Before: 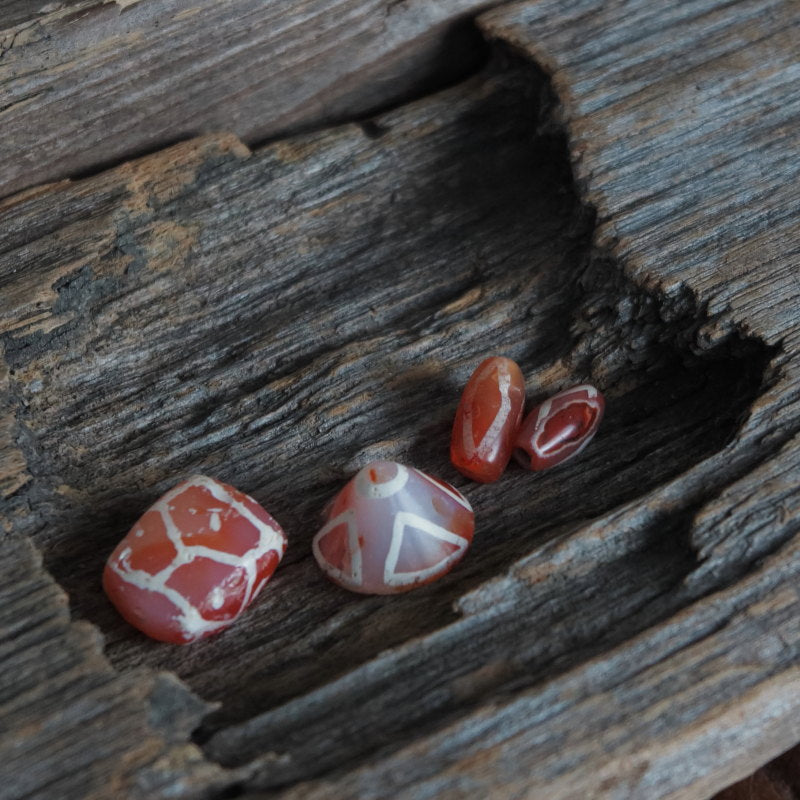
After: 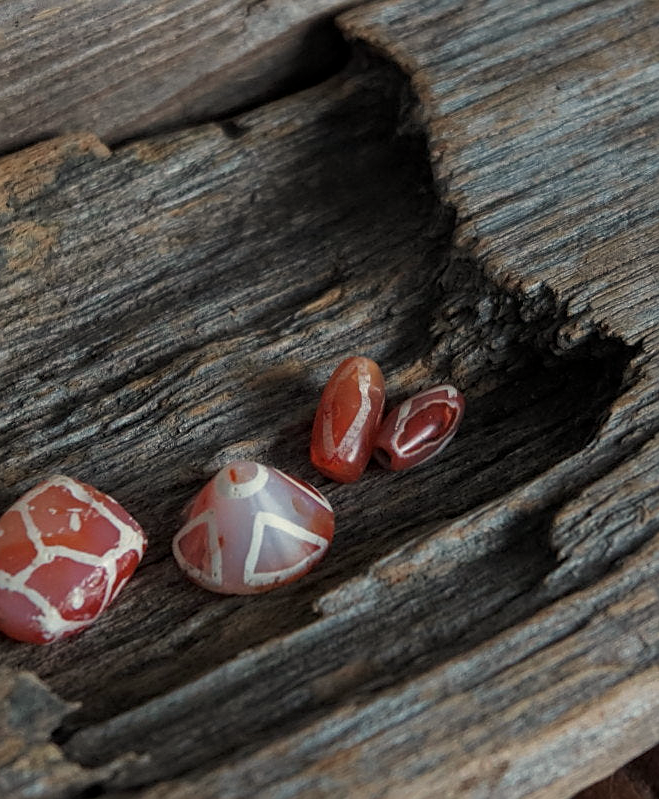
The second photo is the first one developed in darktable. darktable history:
local contrast: highlights 100%, shadows 100%, detail 120%, midtone range 0.2
crop: left 17.582%, bottom 0.031%
white balance: red 1.045, blue 0.932
sharpen: amount 0.478
